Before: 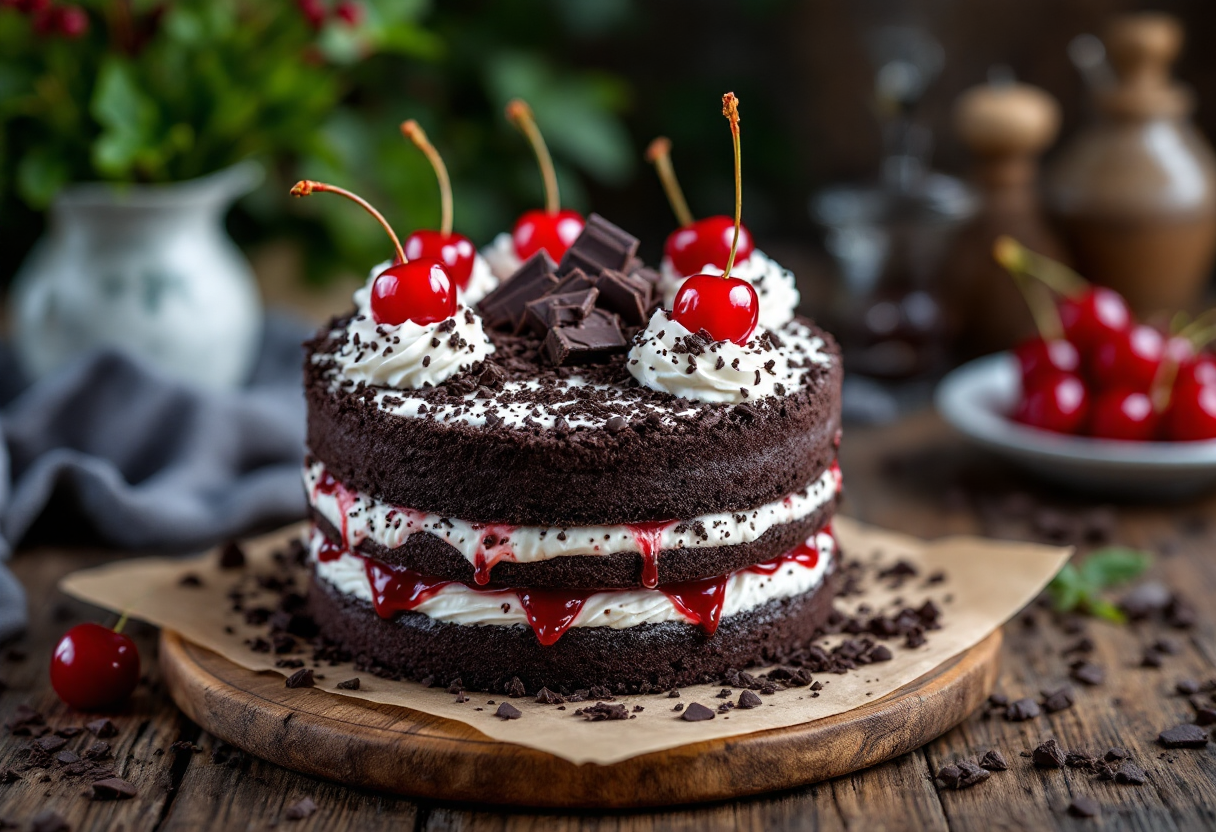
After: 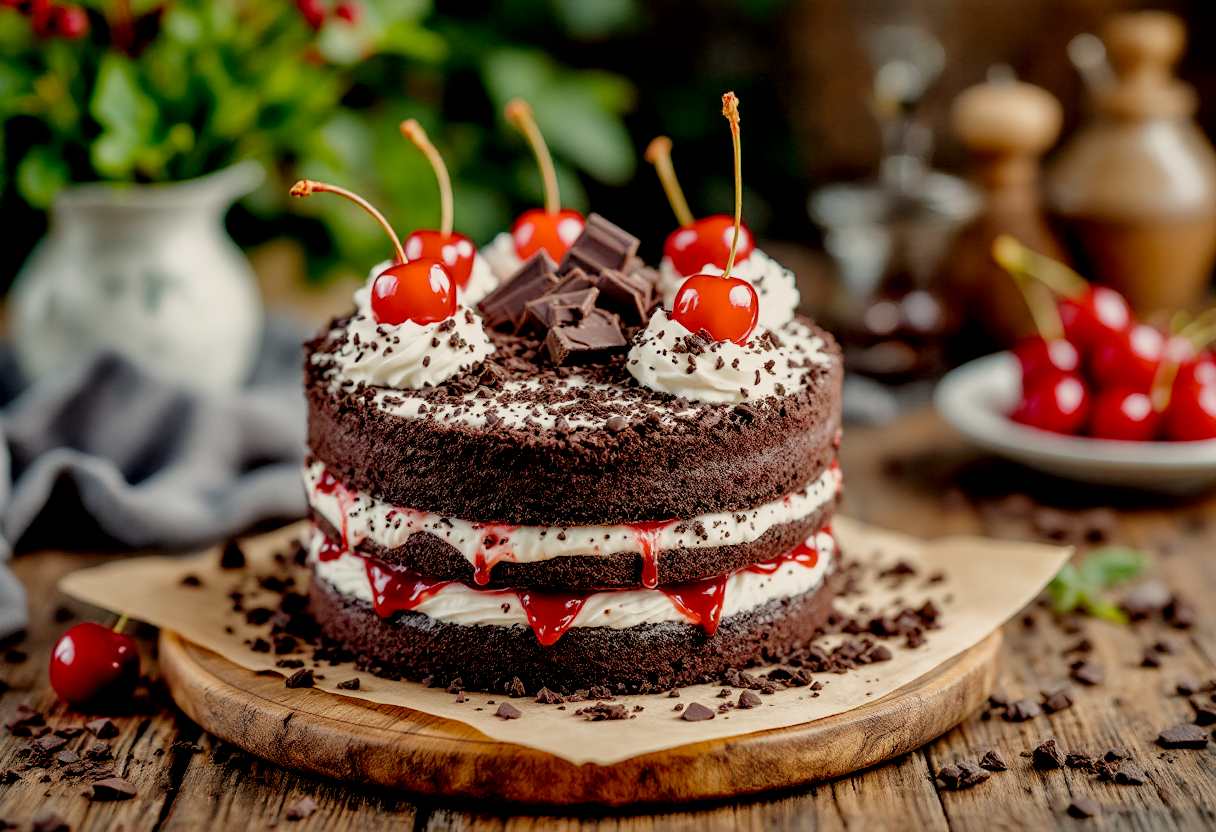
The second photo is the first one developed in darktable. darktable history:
filmic rgb: middle gray luminance 18%, black relative exposure -7.5 EV, white relative exposure 8.5 EV, threshold 6 EV, target black luminance 0%, hardness 2.23, latitude 18.37%, contrast 0.878, highlights saturation mix 5%, shadows ↔ highlights balance 10.15%, add noise in highlights 0, preserve chrominance no, color science v3 (2019), use custom middle-gray values true, iterations of high-quality reconstruction 0, contrast in highlights soft, enable highlight reconstruction true
local contrast: mode bilateral grid, contrast 20, coarseness 50, detail 140%, midtone range 0.2
tone equalizer: -8 EV 0.25 EV, -7 EV 0.417 EV, -6 EV 0.417 EV, -5 EV 0.25 EV, -3 EV -0.25 EV, -2 EV -0.417 EV, -1 EV -0.417 EV, +0 EV -0.25 EV, edges refinement/feathering 500, mask exposure compensation -1.57 EV, preserve details guided filter
exposure: black level correction 0.001, exposure 1.116 EV, compensate highlight preservation false
white balance: red 1.123, blue 0.83
